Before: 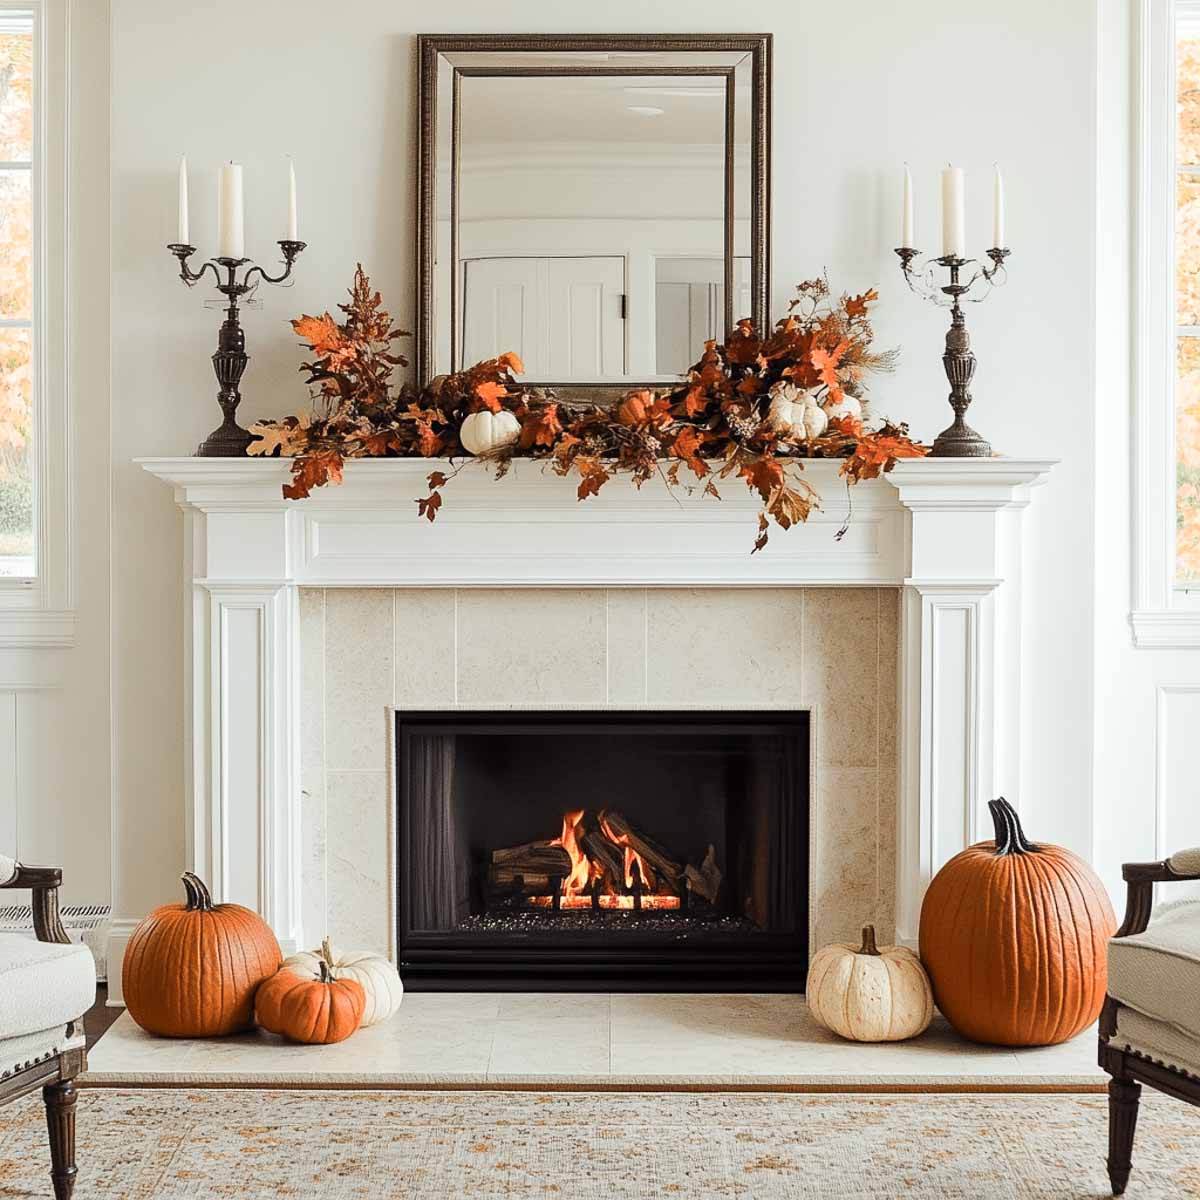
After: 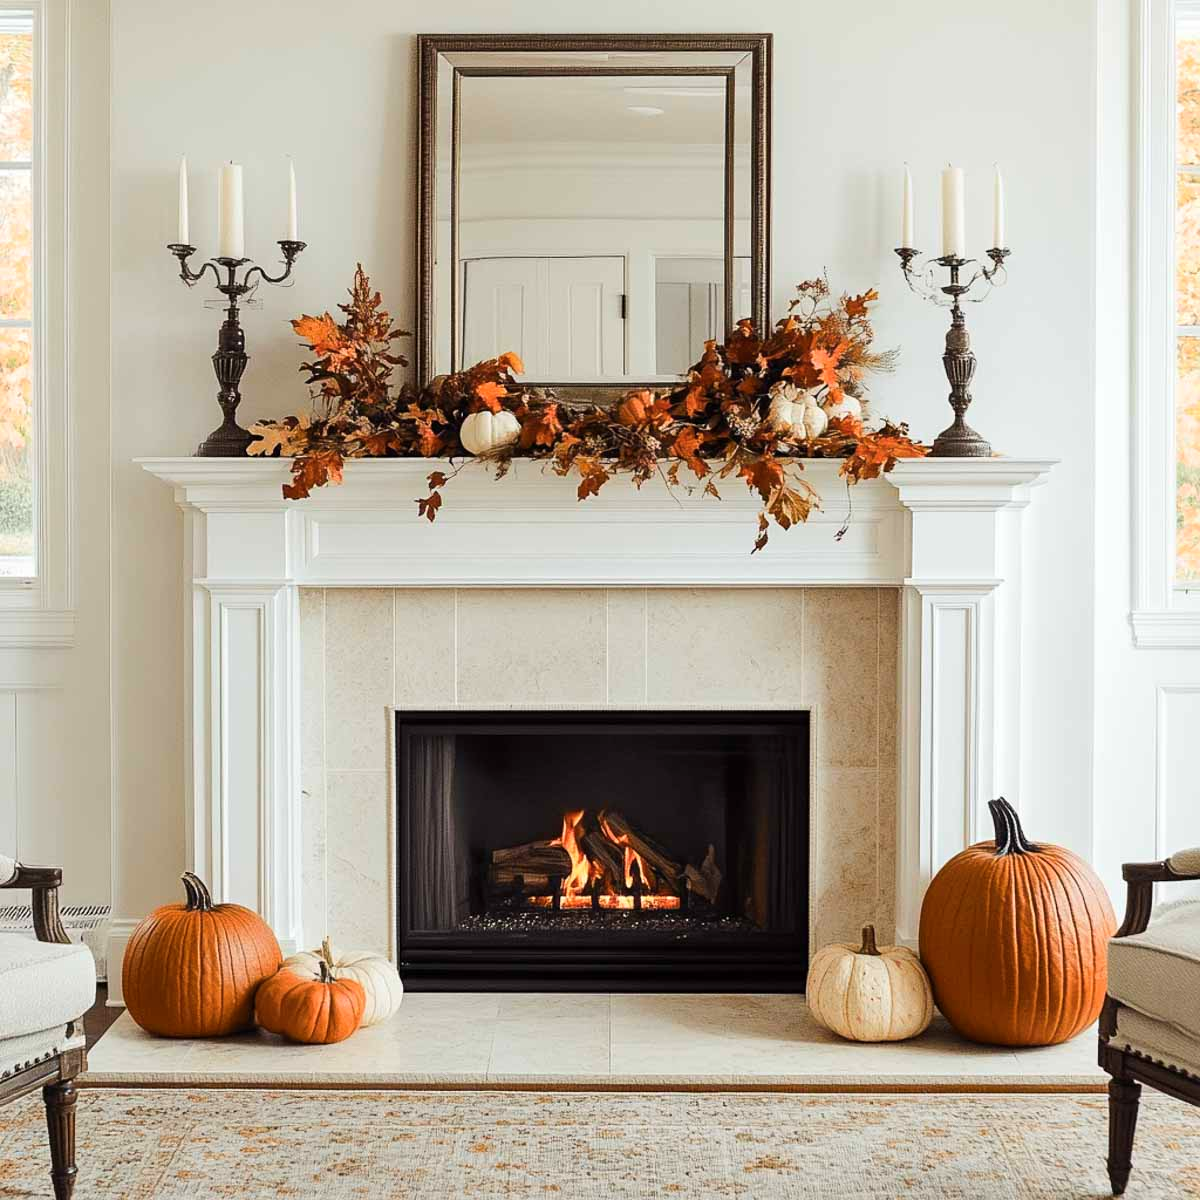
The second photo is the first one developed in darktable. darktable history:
color balance rgb: shadows lift › luminance -9.295%, perceptual saturation grading › global saturation -2.698%, perceptual saturation grading › shadows -1.217%, global vibrance 34.232%
